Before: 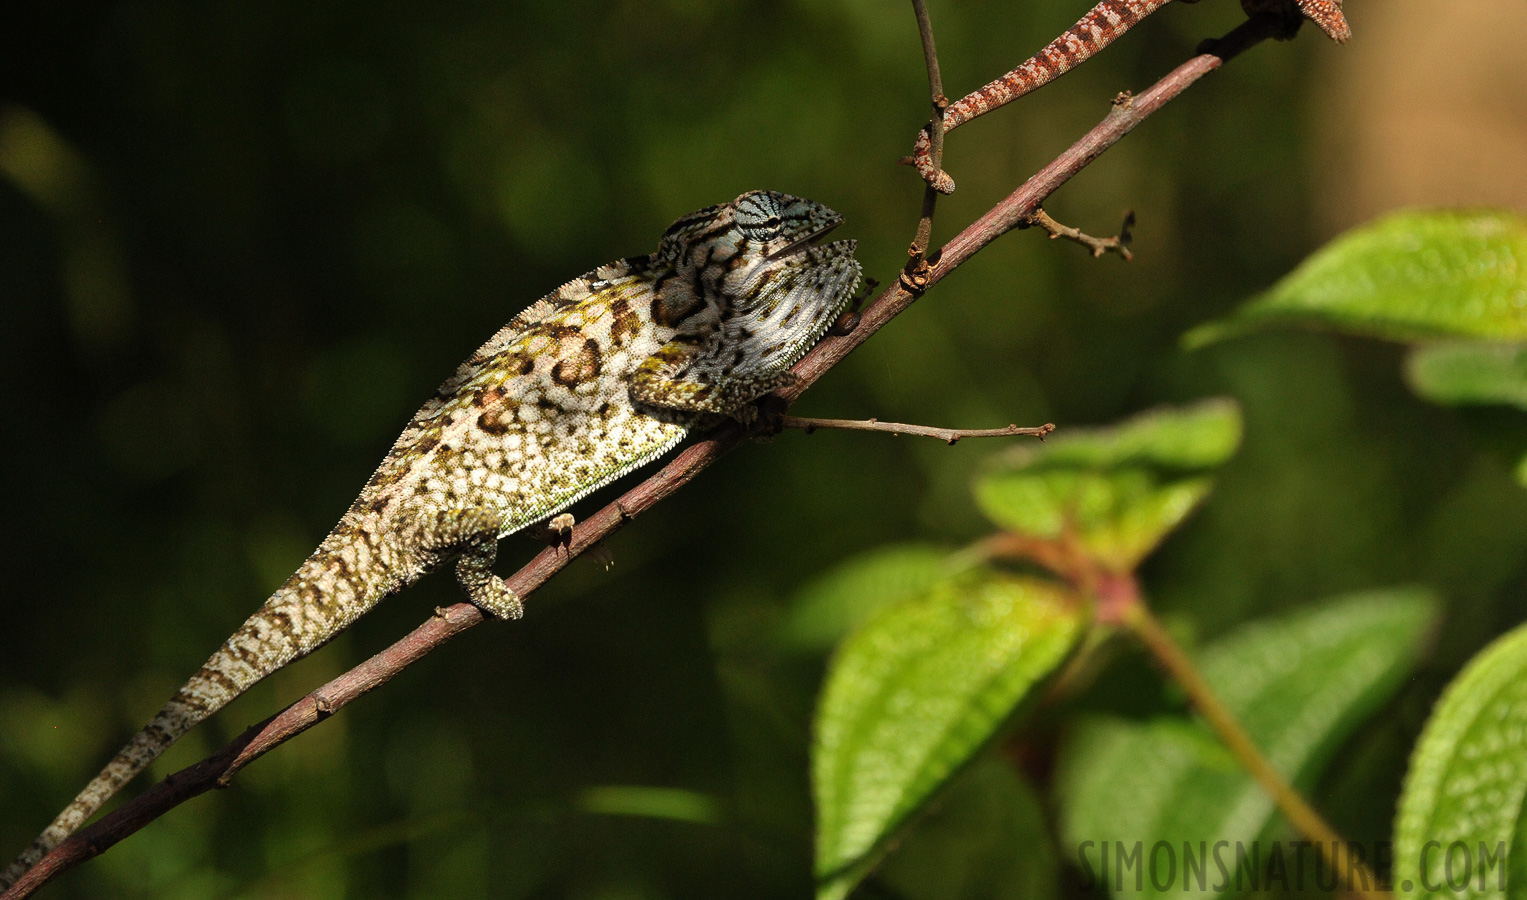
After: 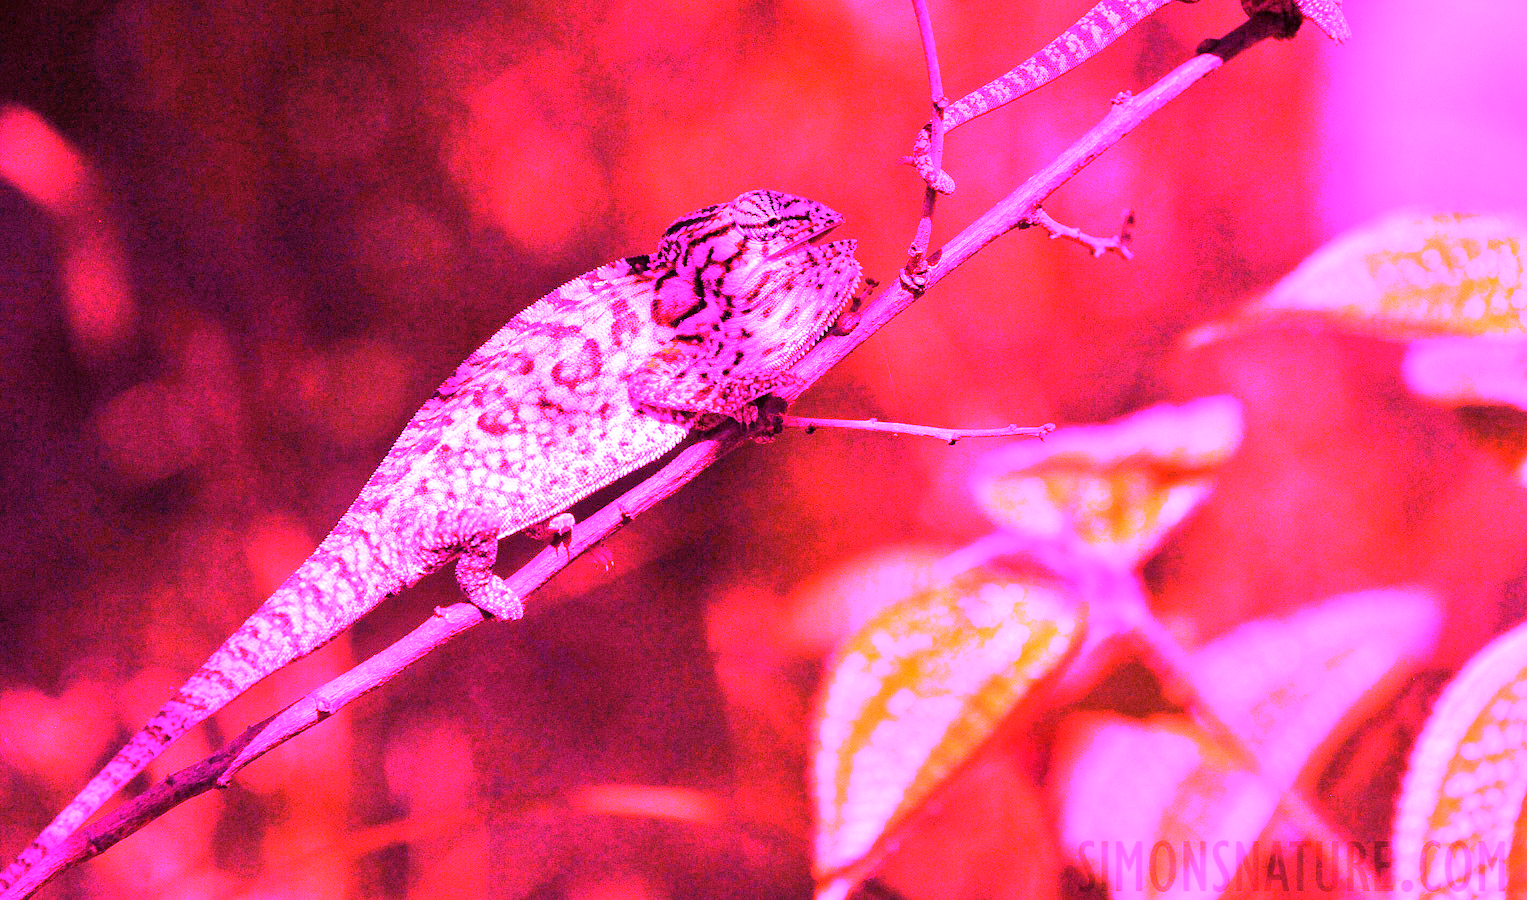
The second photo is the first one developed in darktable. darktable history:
white balance: red 8, blue 8
tone equalizer: -7 EV 0.13 EV, smoothing diameter 25%, edges refinement/feathering 10, preserve details guided filter
